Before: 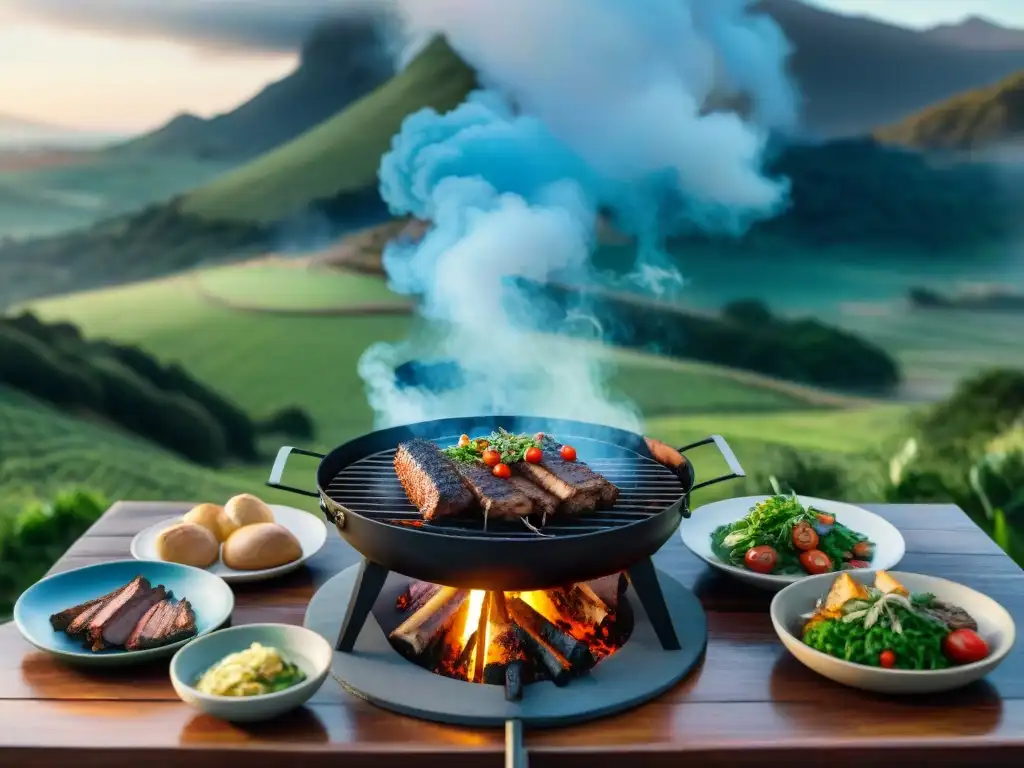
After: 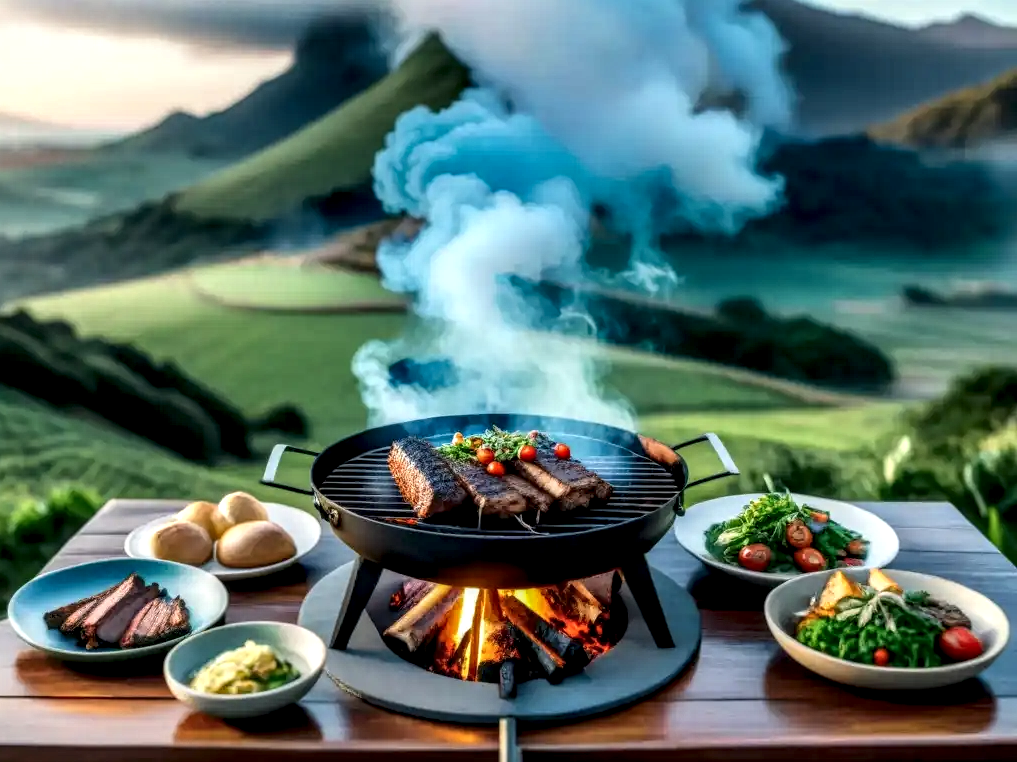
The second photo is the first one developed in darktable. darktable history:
local contrast: highlights 12%, shadows 39%, detail 183%, midtone range 0.467
crop and rotate: left 0.642%, top 0.389%, bottom 0.335%
